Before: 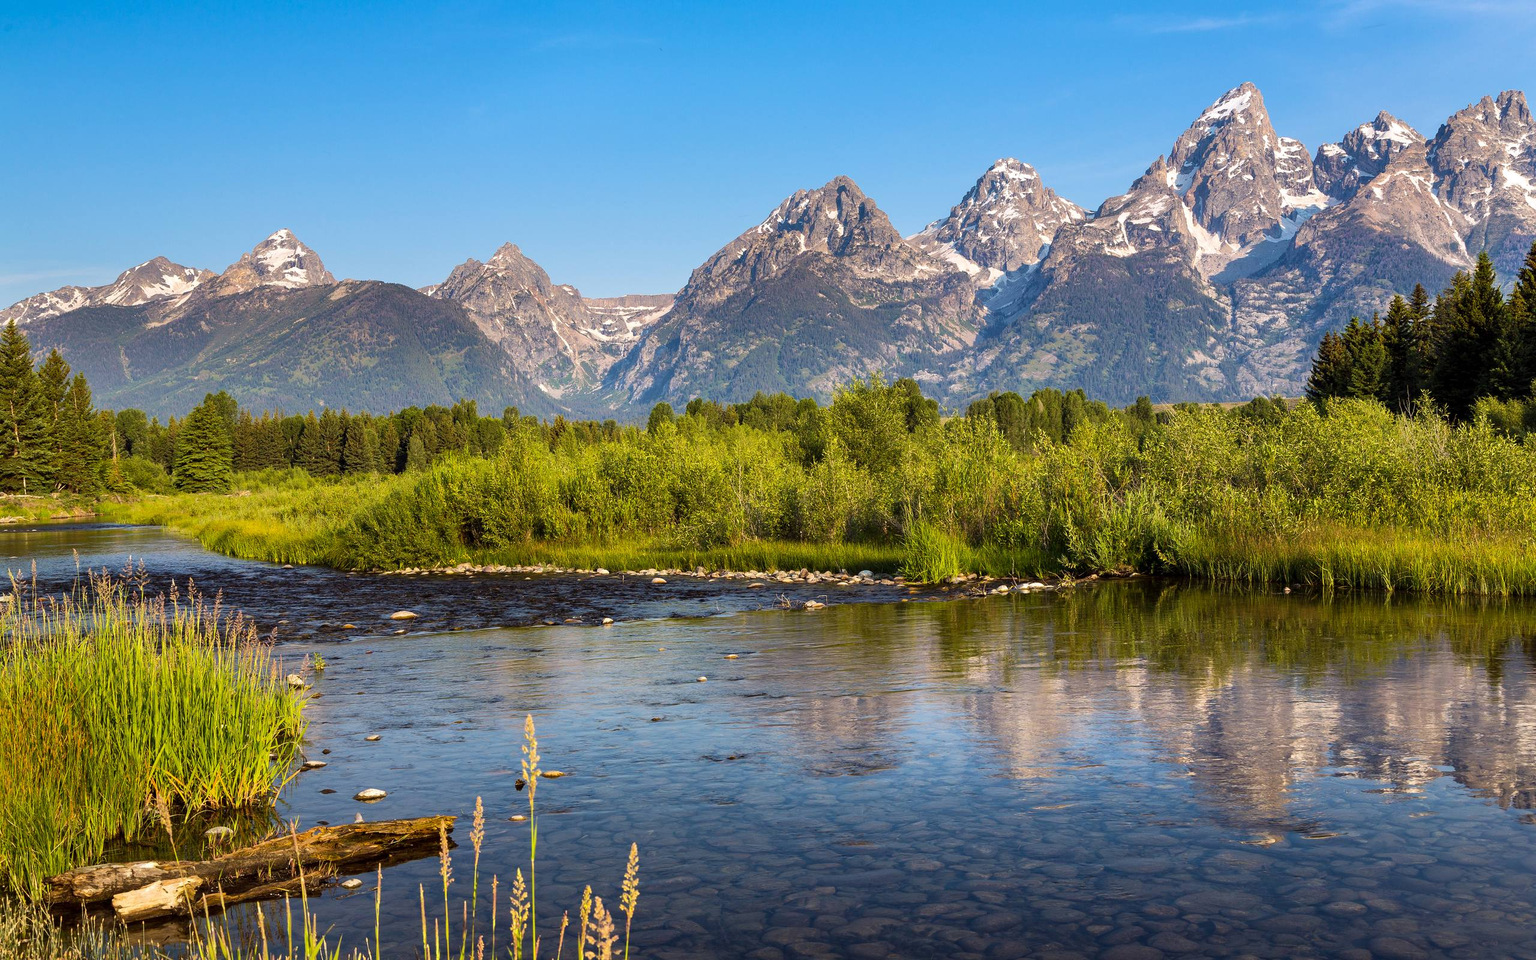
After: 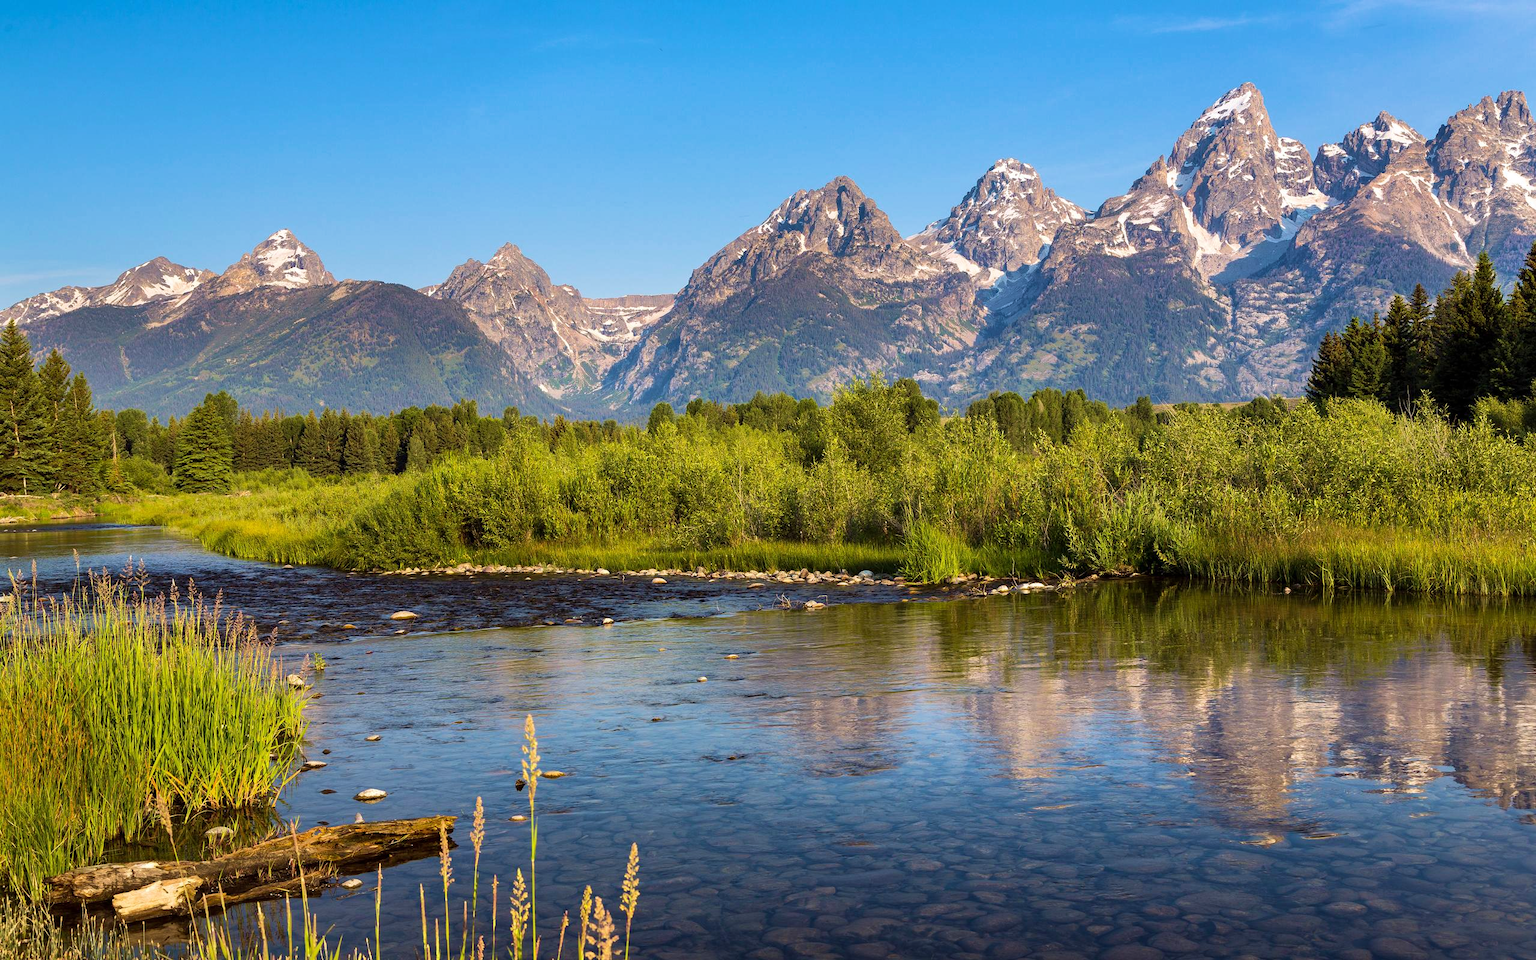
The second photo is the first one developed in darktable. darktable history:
exposure: compensate exposure bias true, compensate highlight preservation false
velvia: on, module defaults
